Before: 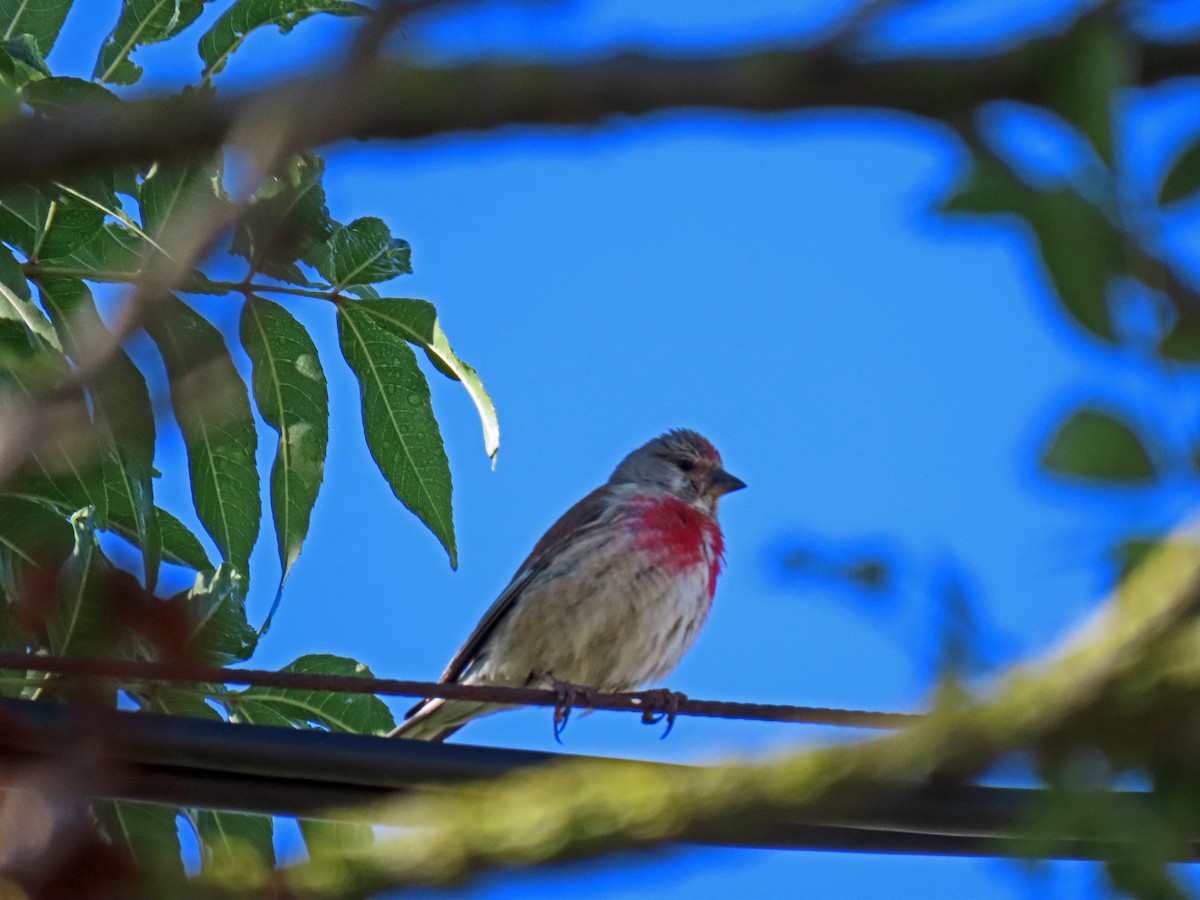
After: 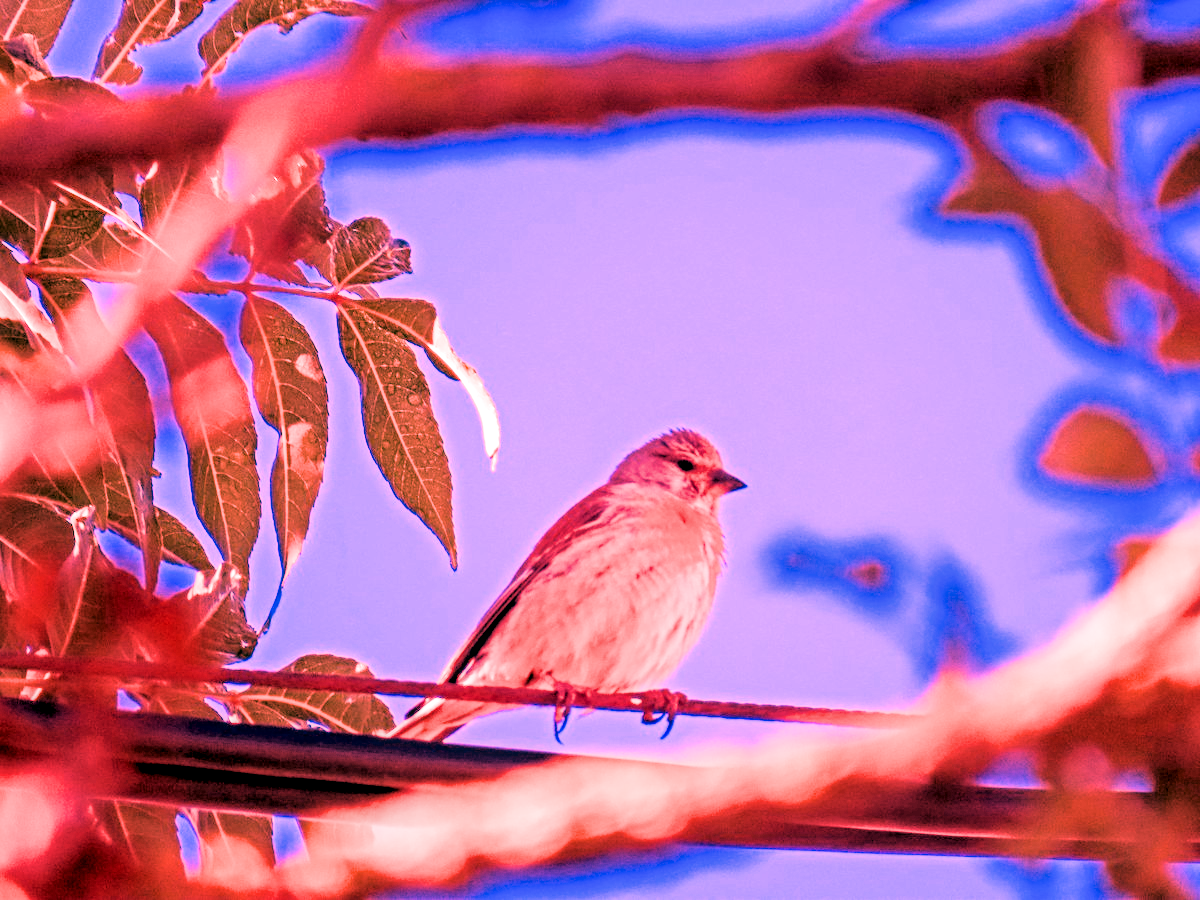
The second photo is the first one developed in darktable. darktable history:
white balance: red 4.26, blue 1.802
local contrast: on, module defaults
filmic rgb: black relative exposure -5 EV, hardness 2.88, contrast 1.3, highlights saturation mix -30%
color balance: mode lift, gamma, gain (sRGB), lift [1, 0.69, 1, 1], gamma [1, 1.482, 1, 1], gain [1, 1, 1, 0.802]
